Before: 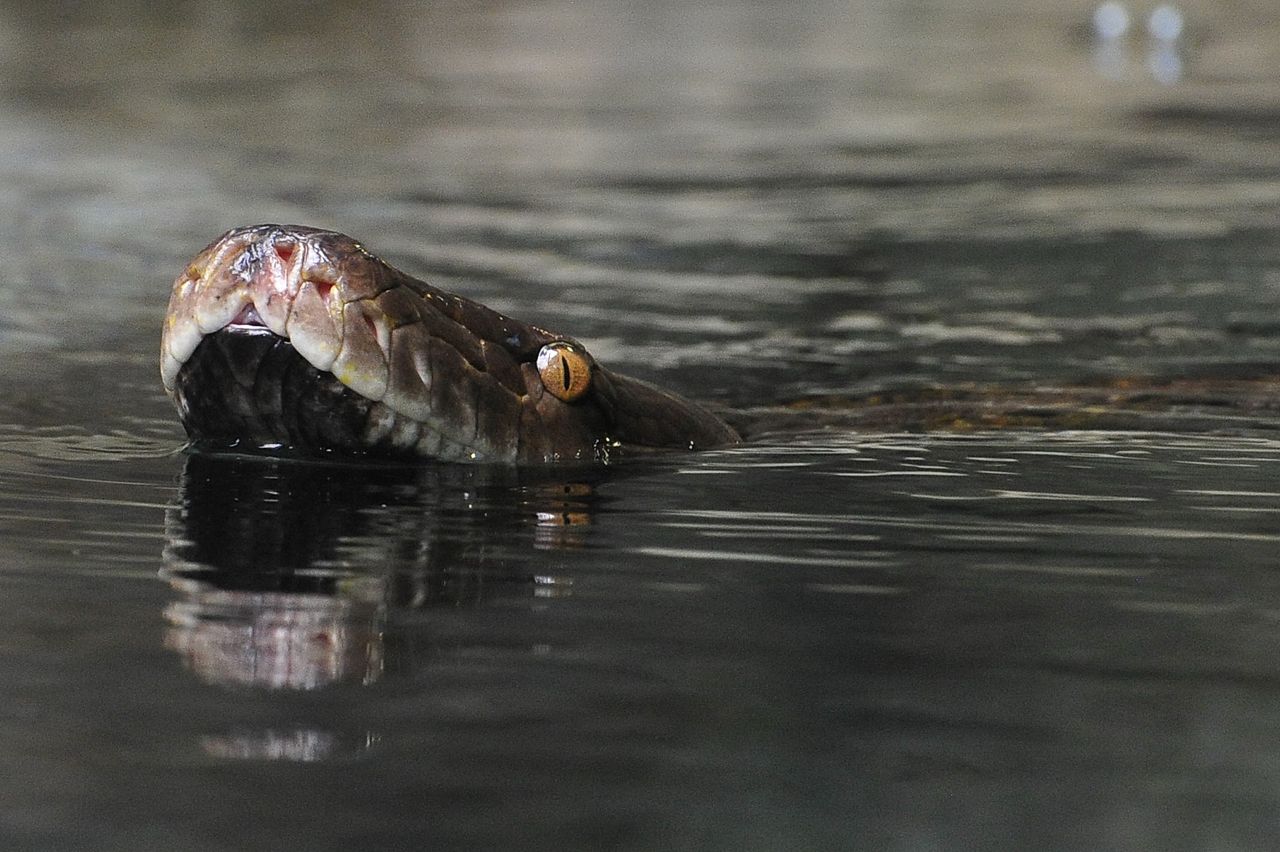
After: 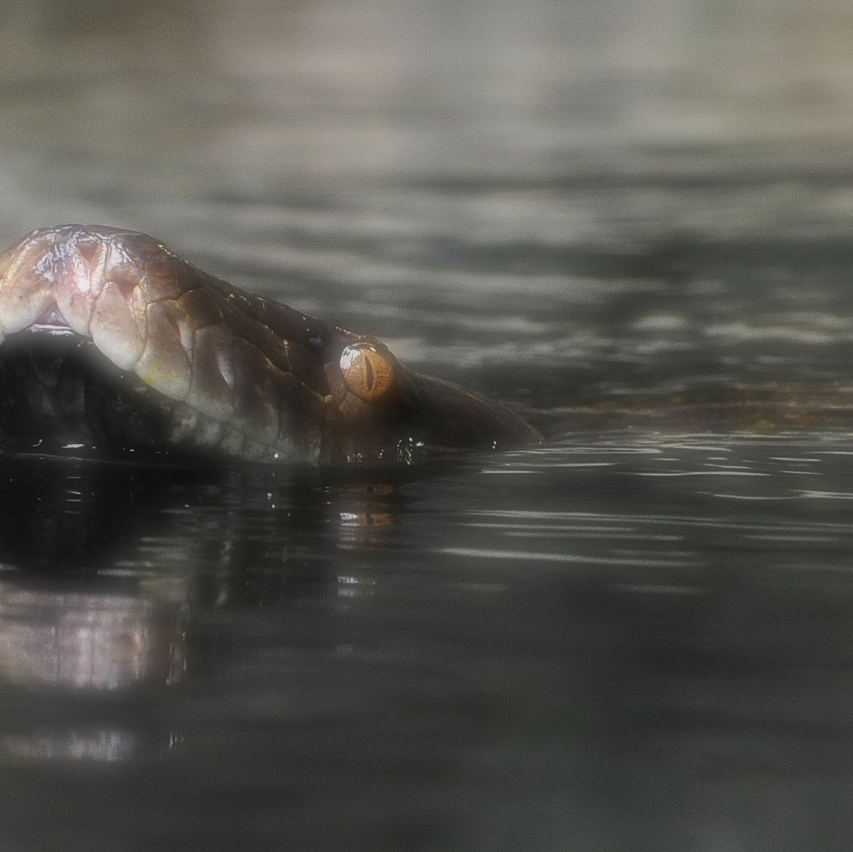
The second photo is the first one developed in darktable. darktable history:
crop and rotate: left 15.446%, right 17.836%
soften: on, module defaults
